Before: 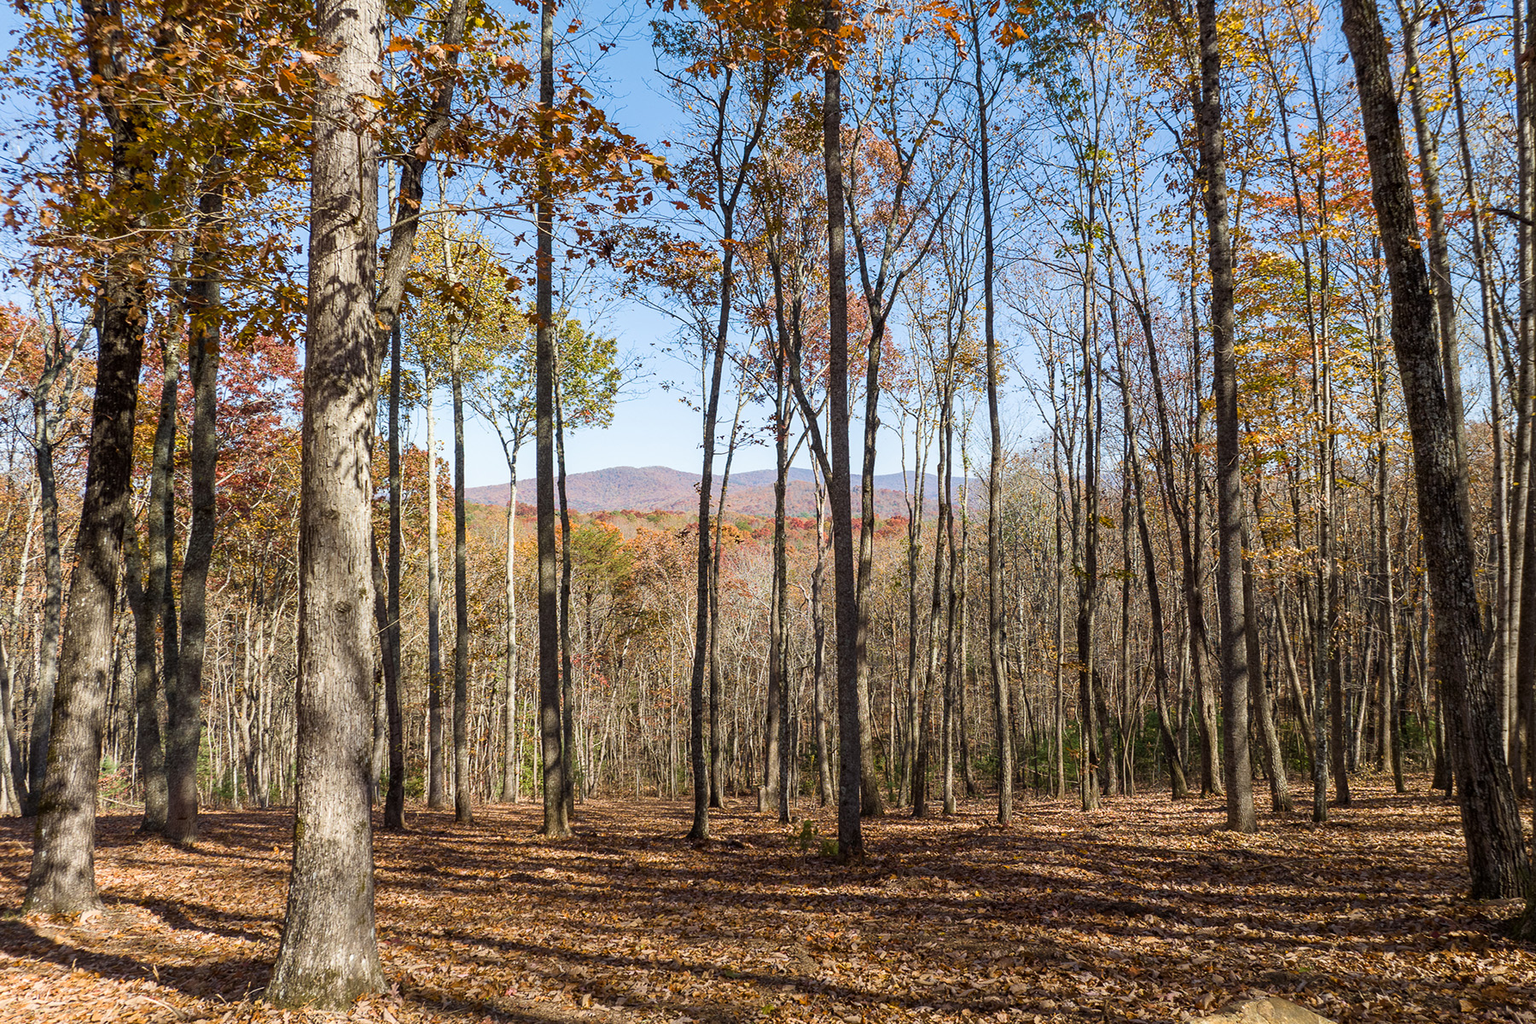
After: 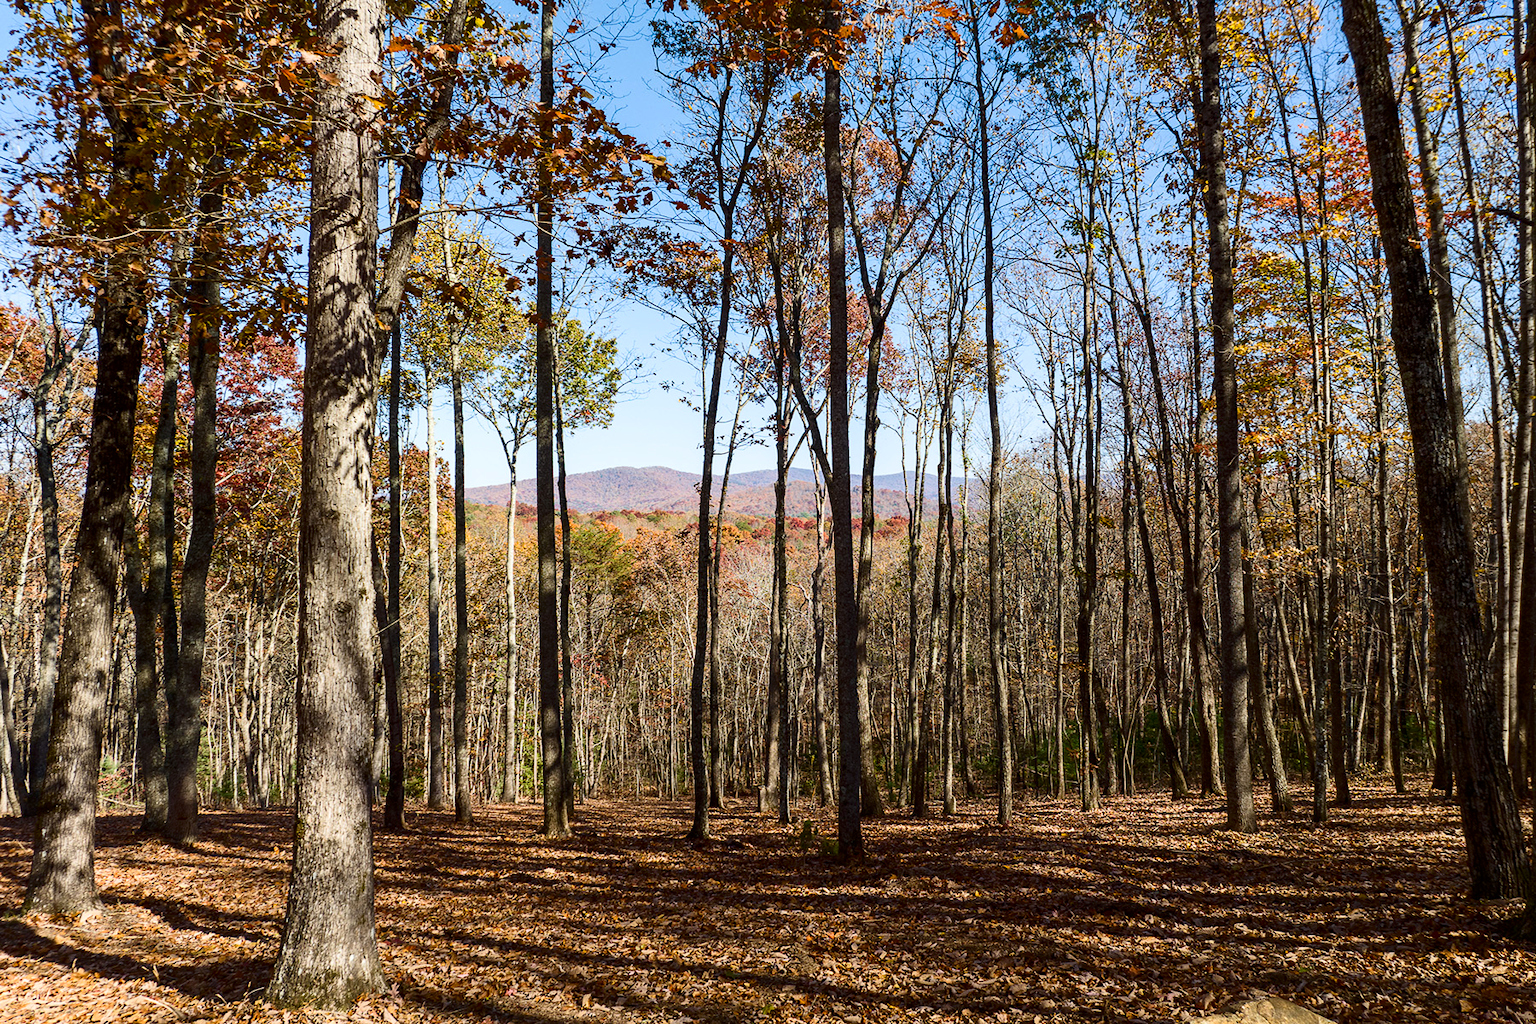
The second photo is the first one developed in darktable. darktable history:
contrast brightness saturation: contrast 0.202, brightness -0.101, saturation 0.104
